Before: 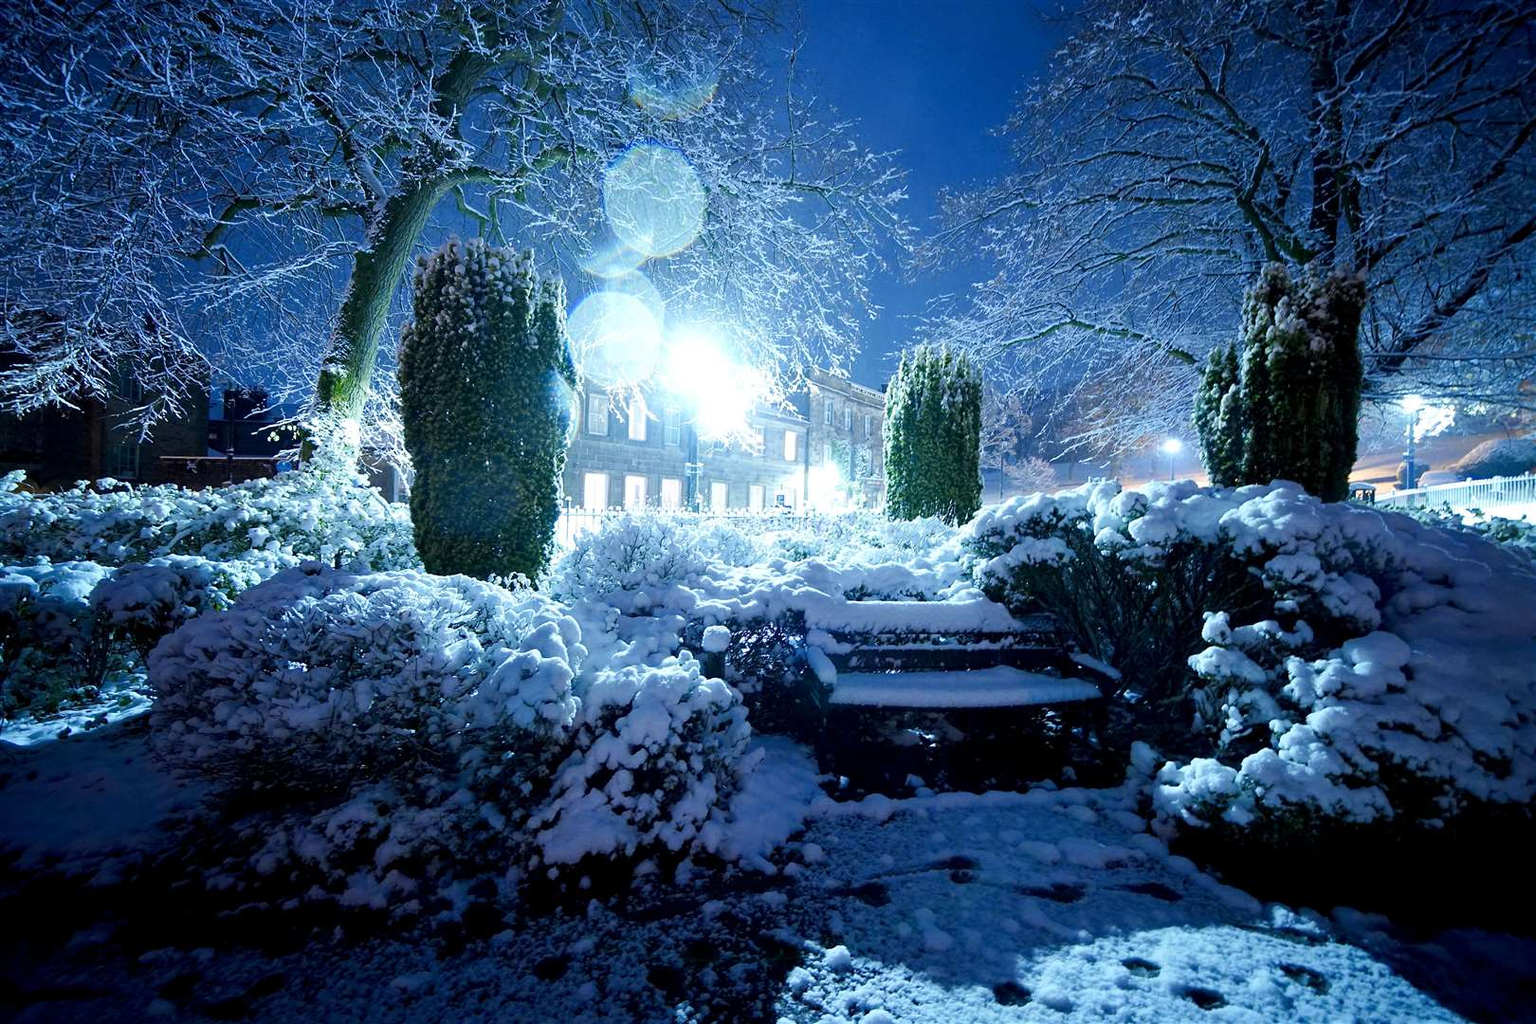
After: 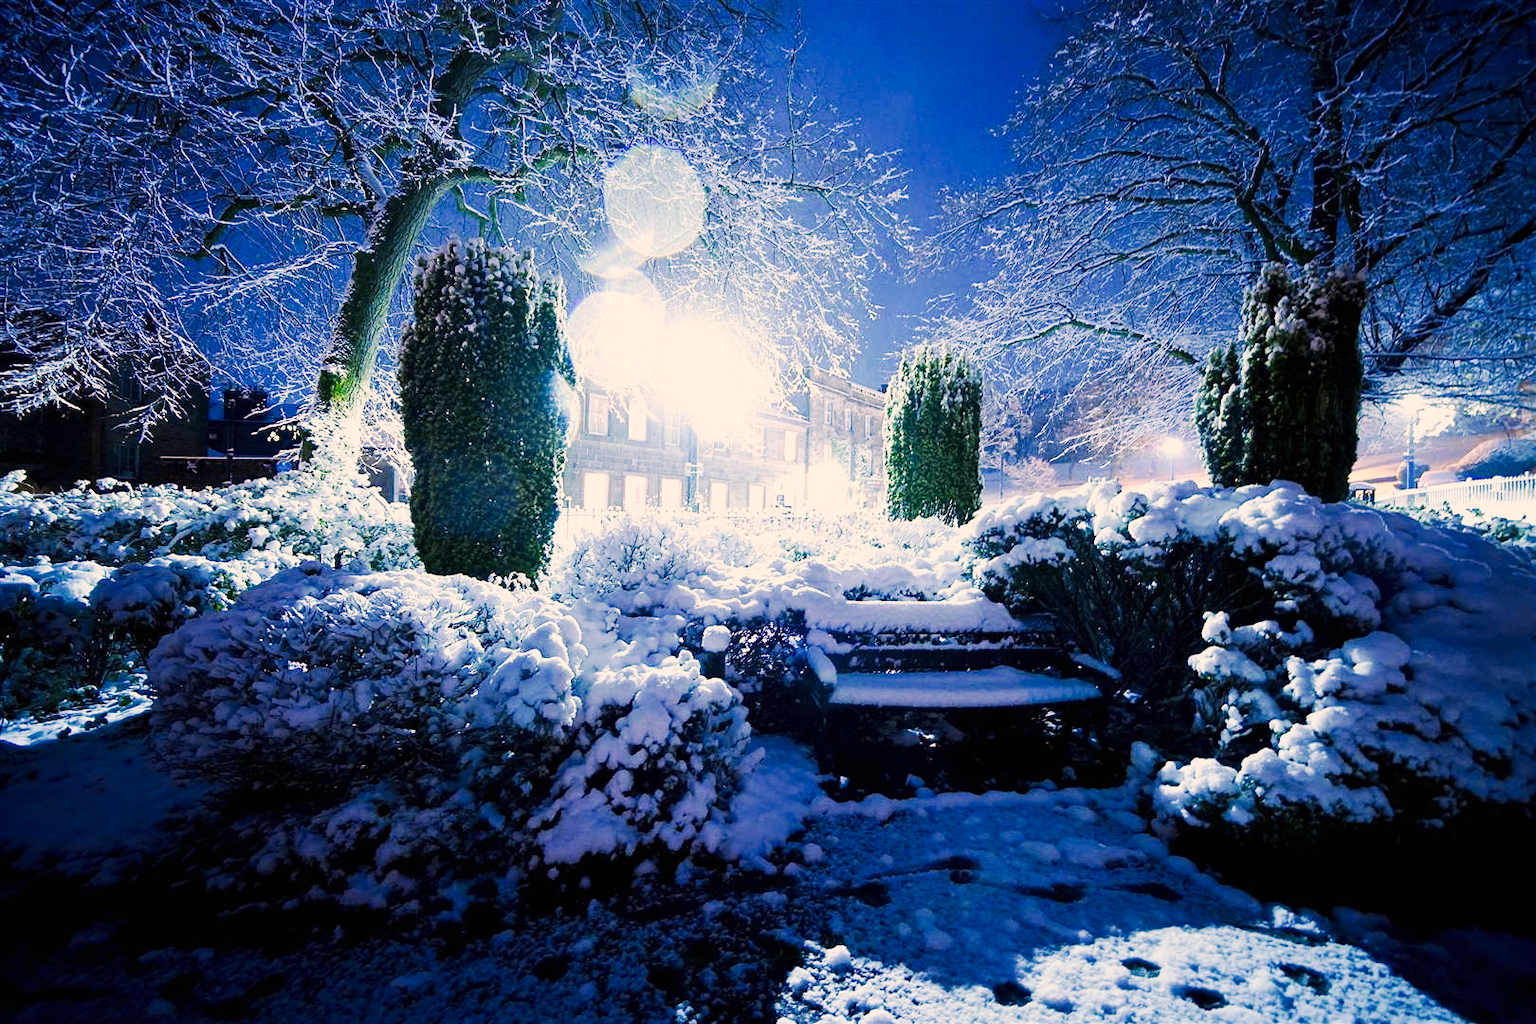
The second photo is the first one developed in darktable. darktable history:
tone curve: curves: ch0 [(0, 0.003) (0.044, 0.032) (0.12, 0.089) (0.197, 0.168) (0.281, 0.273) (0.468, 0.548) (0.588, 0.71) (0.701, 0.815) (0.86, 0.922) (1, 0.982)]; ch1 [(0, 0) (0.247, 0.215) (0.433, 0.382) (0.466, 0.426) (0.493, 0.481) (0.501, 0.5) (0.517, 0.524) (0.557, 0.582) (0.598, 0.651) (0.671, 0.735) (0.796, 0.85) (1, 1)]; ch2 [(0, 0) (0.249, 0.216) (0.357, 0.317) (0.448, 0.432) (0.478, 0.492) (0.498, 0.499) (0.517, 0.53) (0.537, 0.57) (0.569, 0.623) (0.61, 0.663) (0.706, 0.75) (0.808, 0.809) (0.991, 0.968)], preserve colors none
contrast equalizer: y [[0.5 ×6], [0.5 ×6], [0.5 ×6], [0 ×6], [0, 0.039, 0.251, 0.29, 0.293, 0.292]], mix -0.981
color correction: highlights a* 11.33, highlights b* 12.27
